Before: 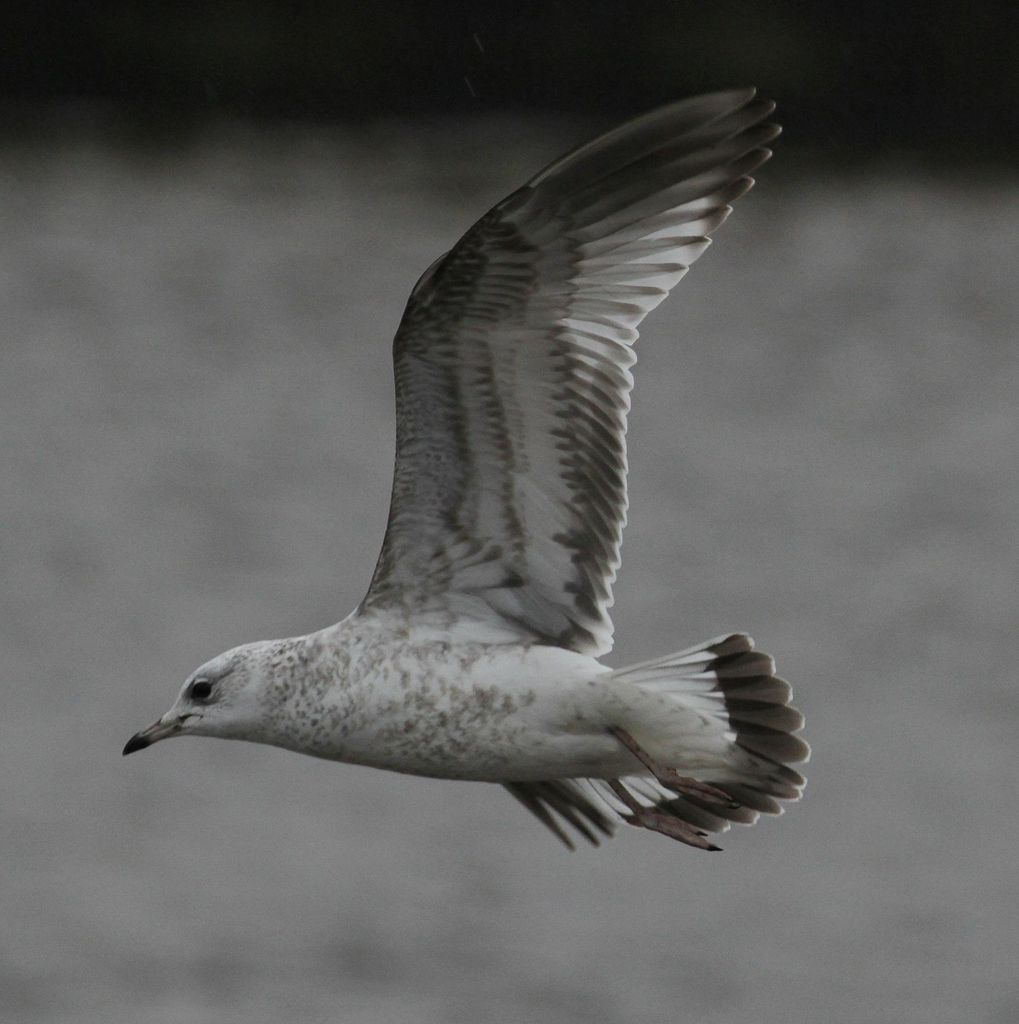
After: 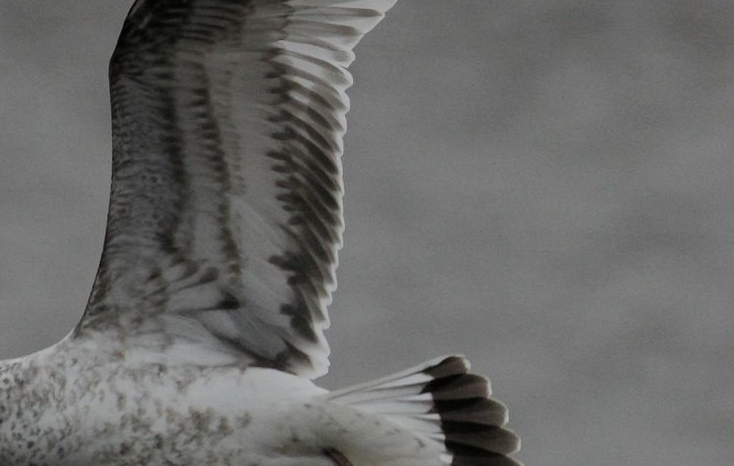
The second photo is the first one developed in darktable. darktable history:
filmic rgb: black relative exposure -7.65 EV, white relative exposure 4.56 EV, hardness 3.61, contrast 1.054
crop and rotate: left 27.955%, top 27.227%, bottom 27.207%
